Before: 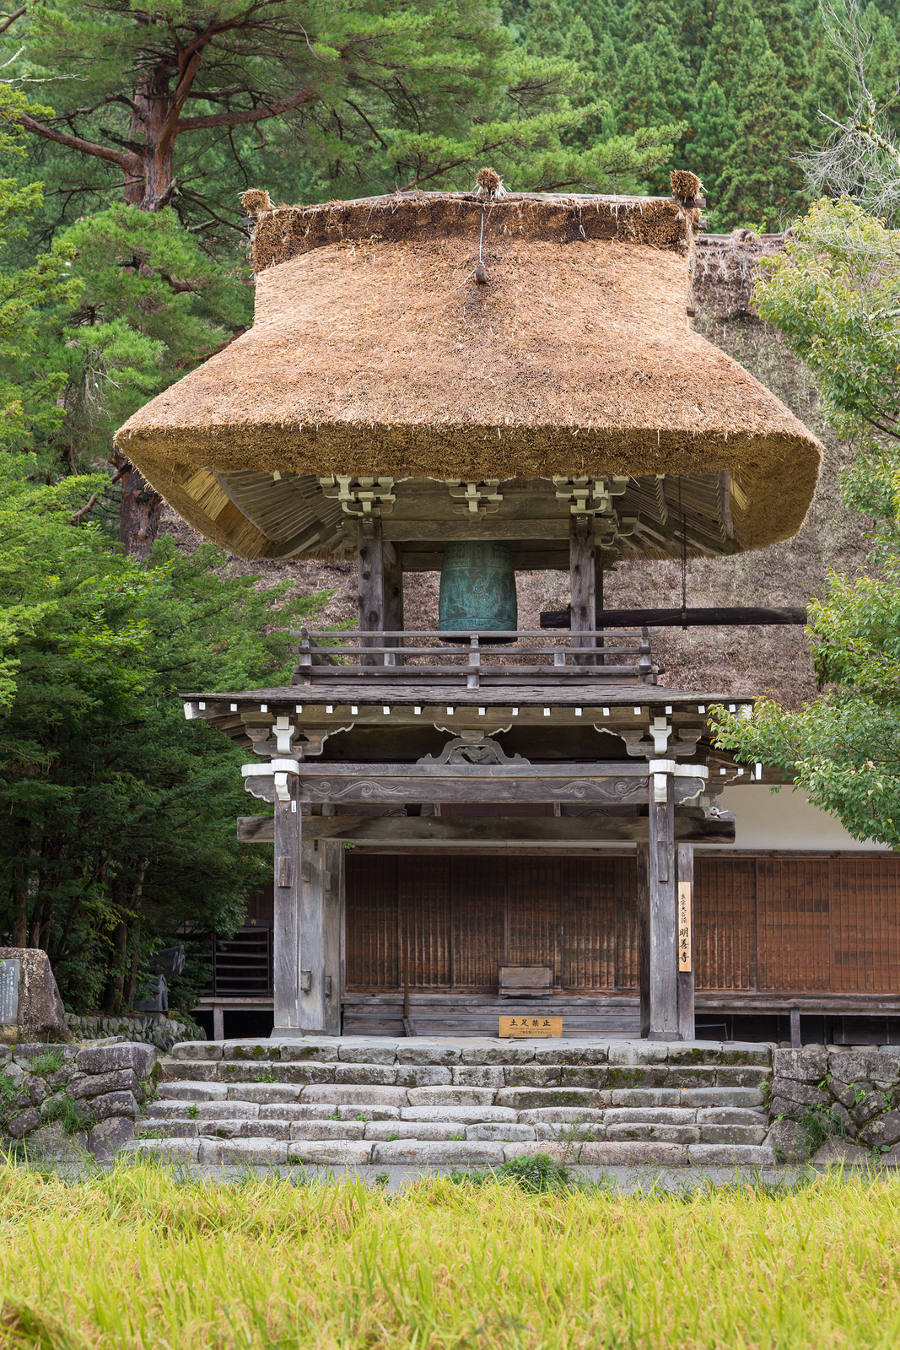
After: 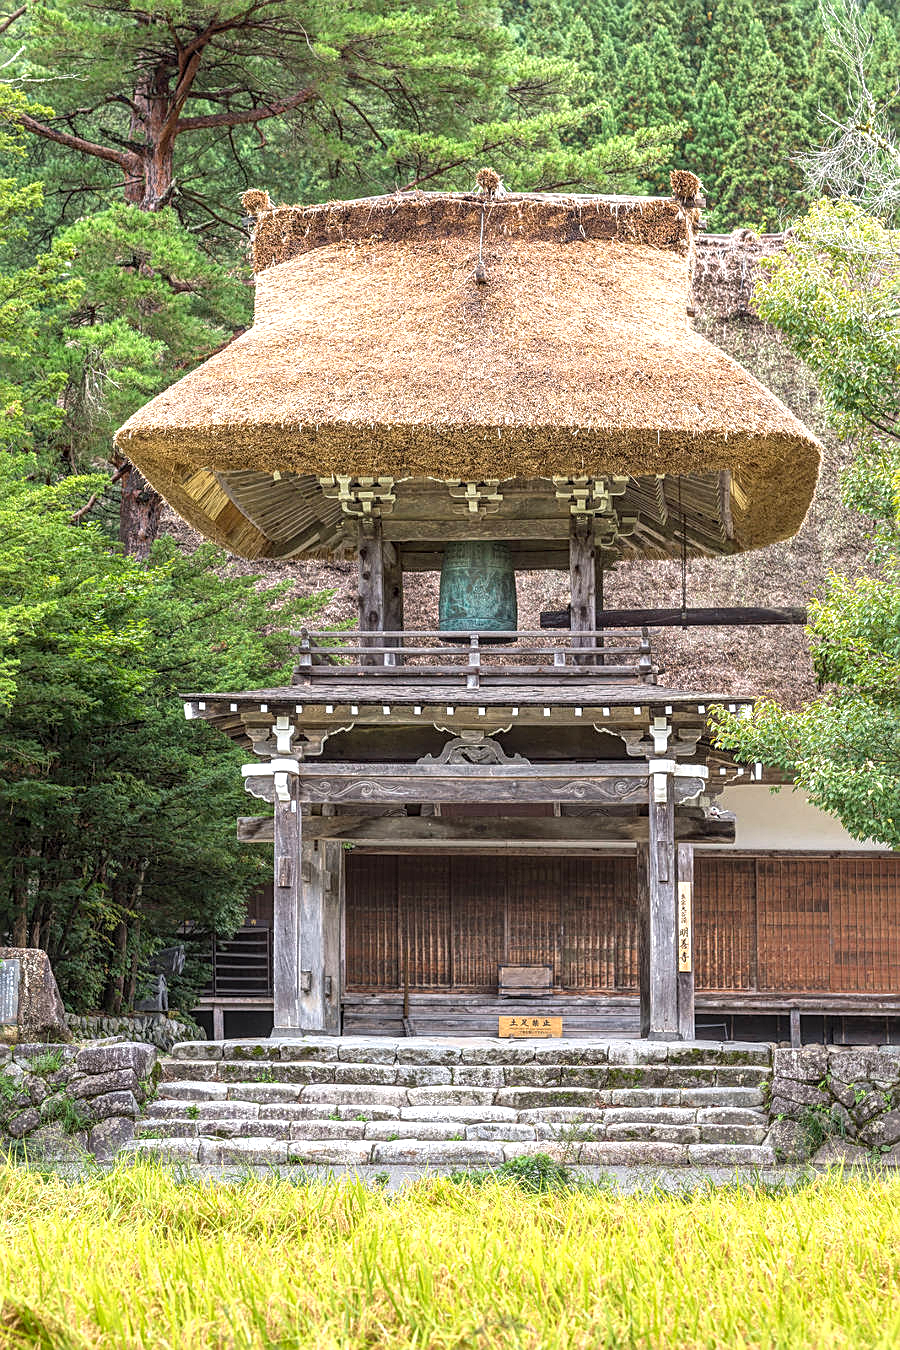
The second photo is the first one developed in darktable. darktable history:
sharpen: amount 0.55
exposure: exposure 0.74 EV, compensate highlight preservation false
local contrast: highlights 0%, shadows 0%, detail 133%
